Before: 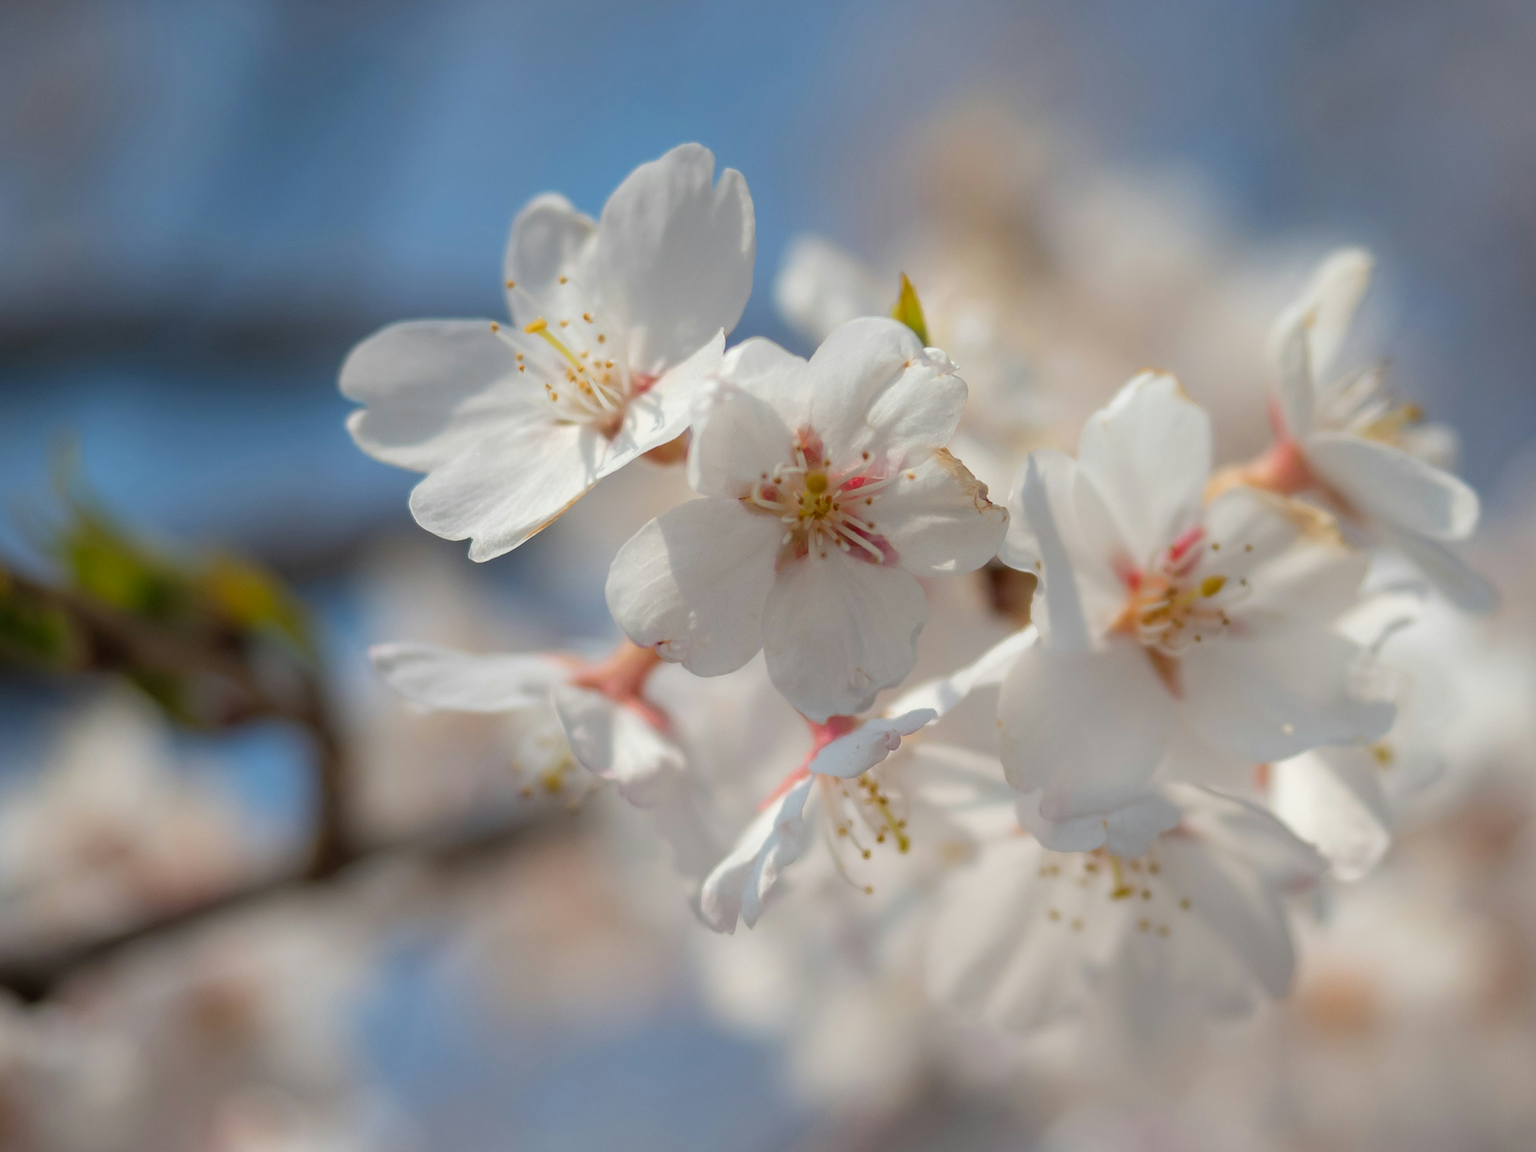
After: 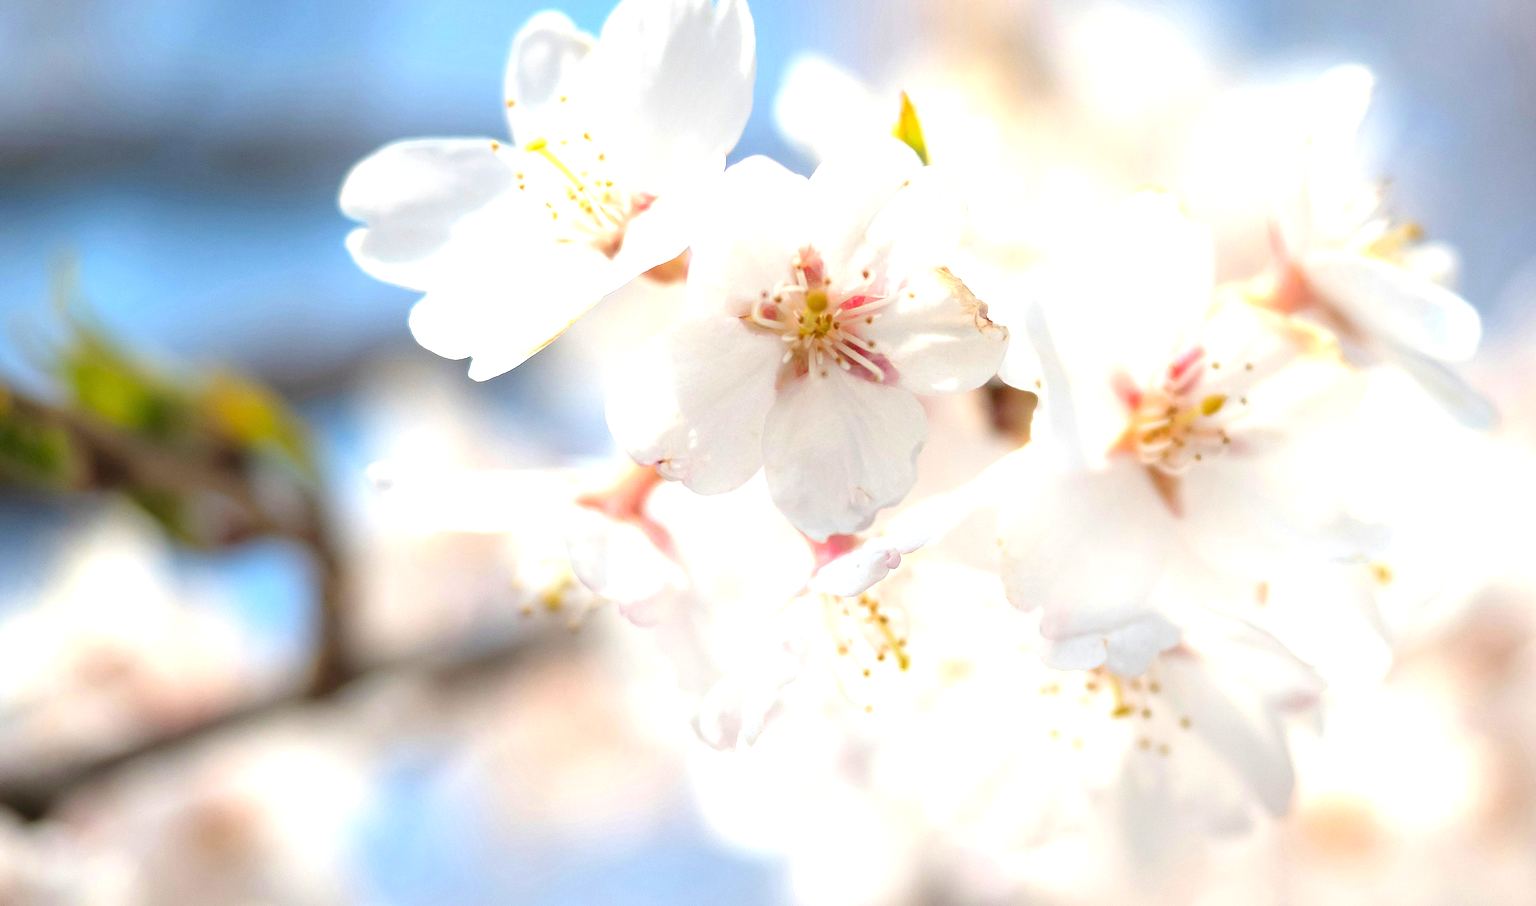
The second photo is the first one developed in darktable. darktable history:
crop and rotate: top 15.774%, bottom 5.506%
exposure: black level correction 0, exposure 1.5 EV, compensate exposure bias true, compensate highlight preservation false
